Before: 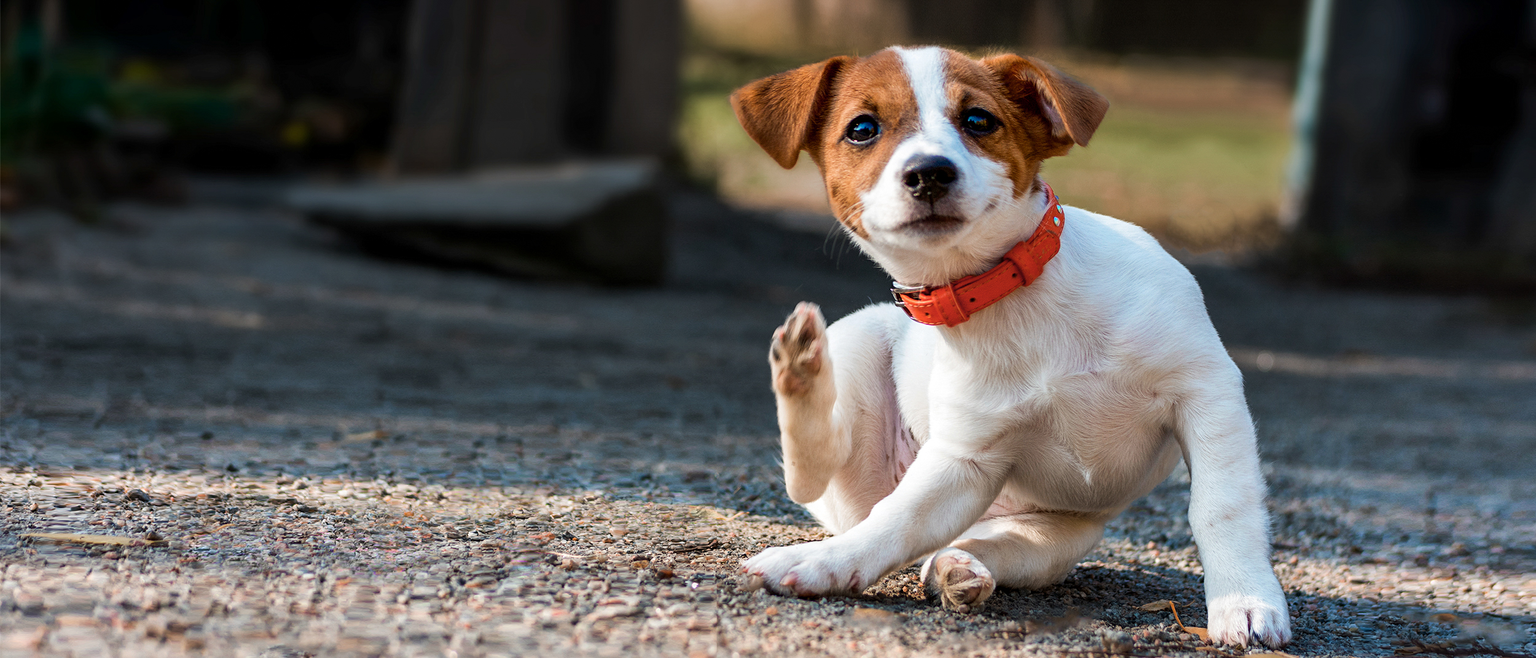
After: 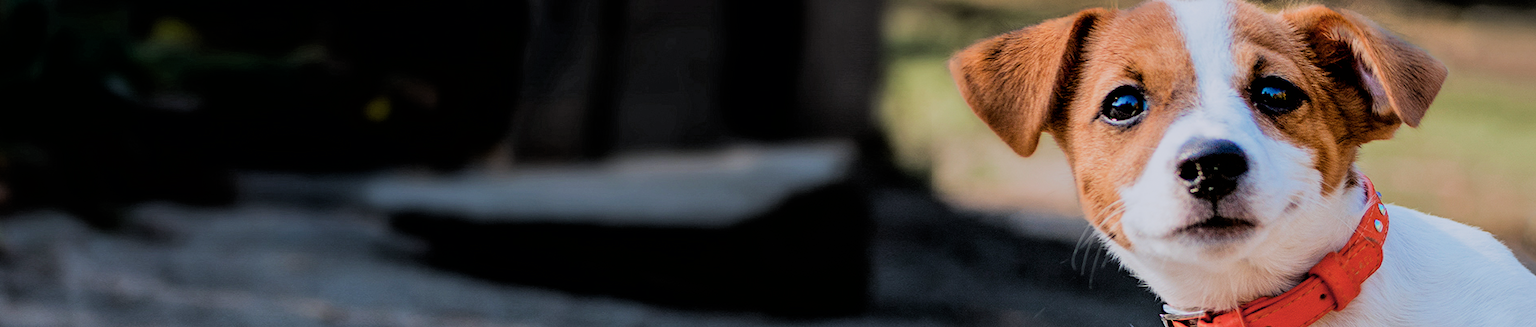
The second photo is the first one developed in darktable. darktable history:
tone equalizer: -8 EV 0.972 EV, -7 EV 0.984 EV, -6 EV 1.03 EV, -5 EV 1.03 EV, -4 EV 1.02 EV, -3 EV 0.757 EV, -2 EV 0.509 EV, -1 EV 0.238 EV, edges refinement/feathering 500, mask exposure compensation -1.57 EV, preserve details guided filter
crop: left 0.551%, top 7.628%, right 23.364%, bottom 54.481%
exposure: exposure -0.154 EV, compensate exposure bias true, compensate highlight preservation false
color calibration: illuminant as shot in camera, x 0.358, y 0.373, temperature 4628.91 K, saturation algorithm version 1 (2020)
filmic rgb: black relative exposure -4.31 EV, white relative exposure 4.56 EV, hardness 2.37, contrast 1.051
